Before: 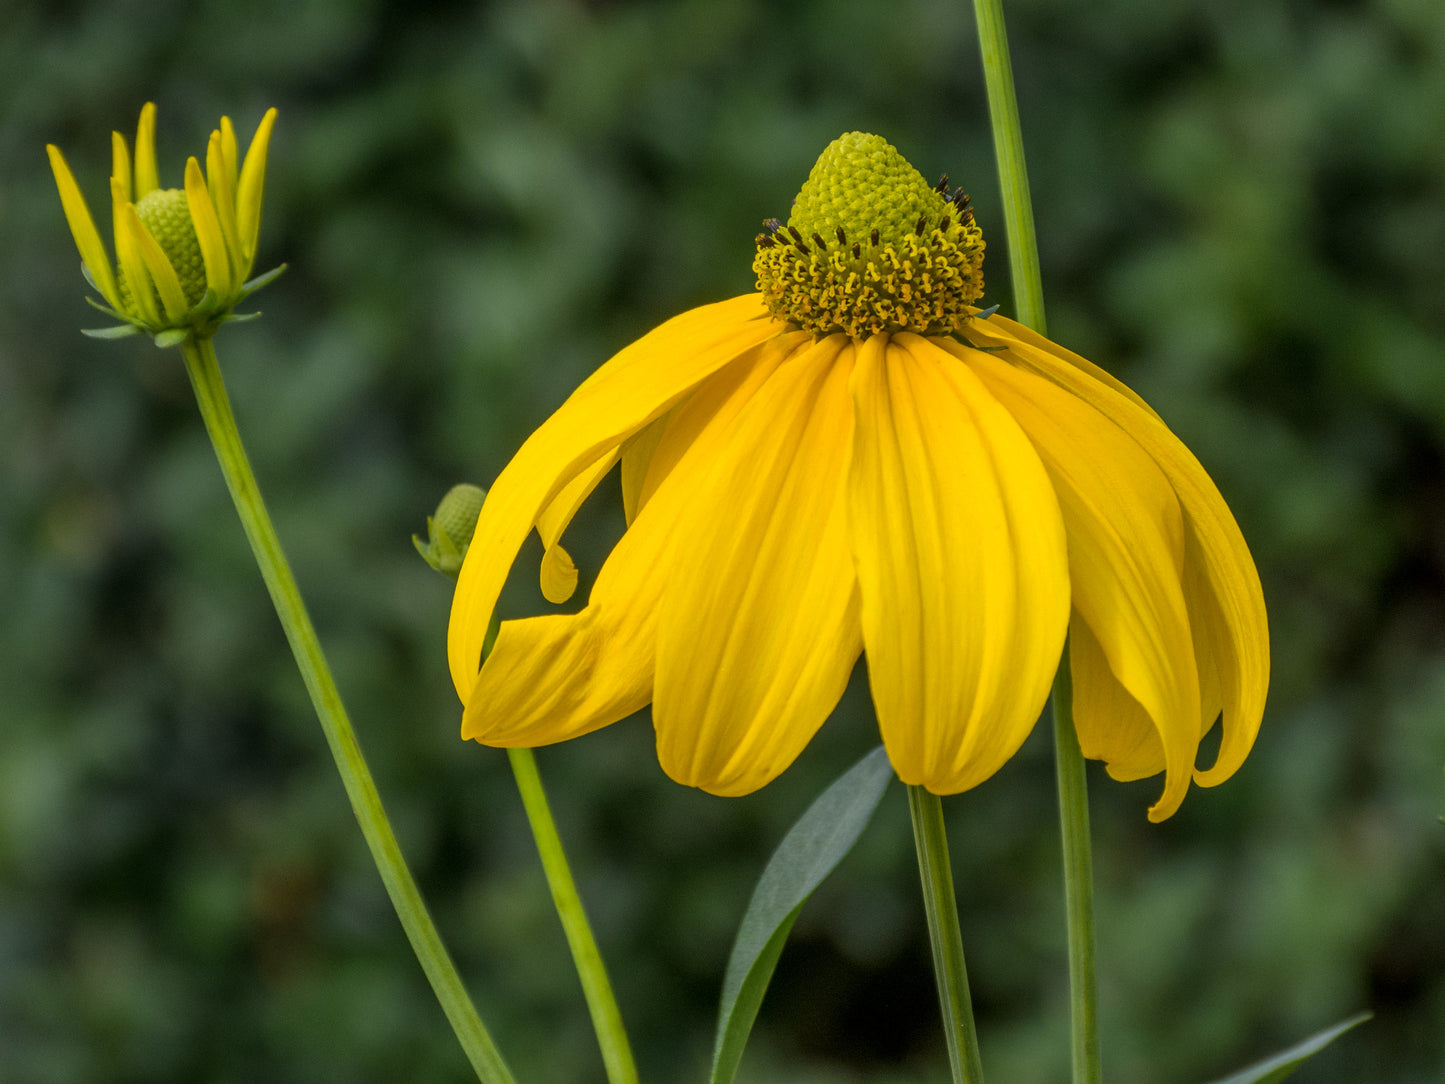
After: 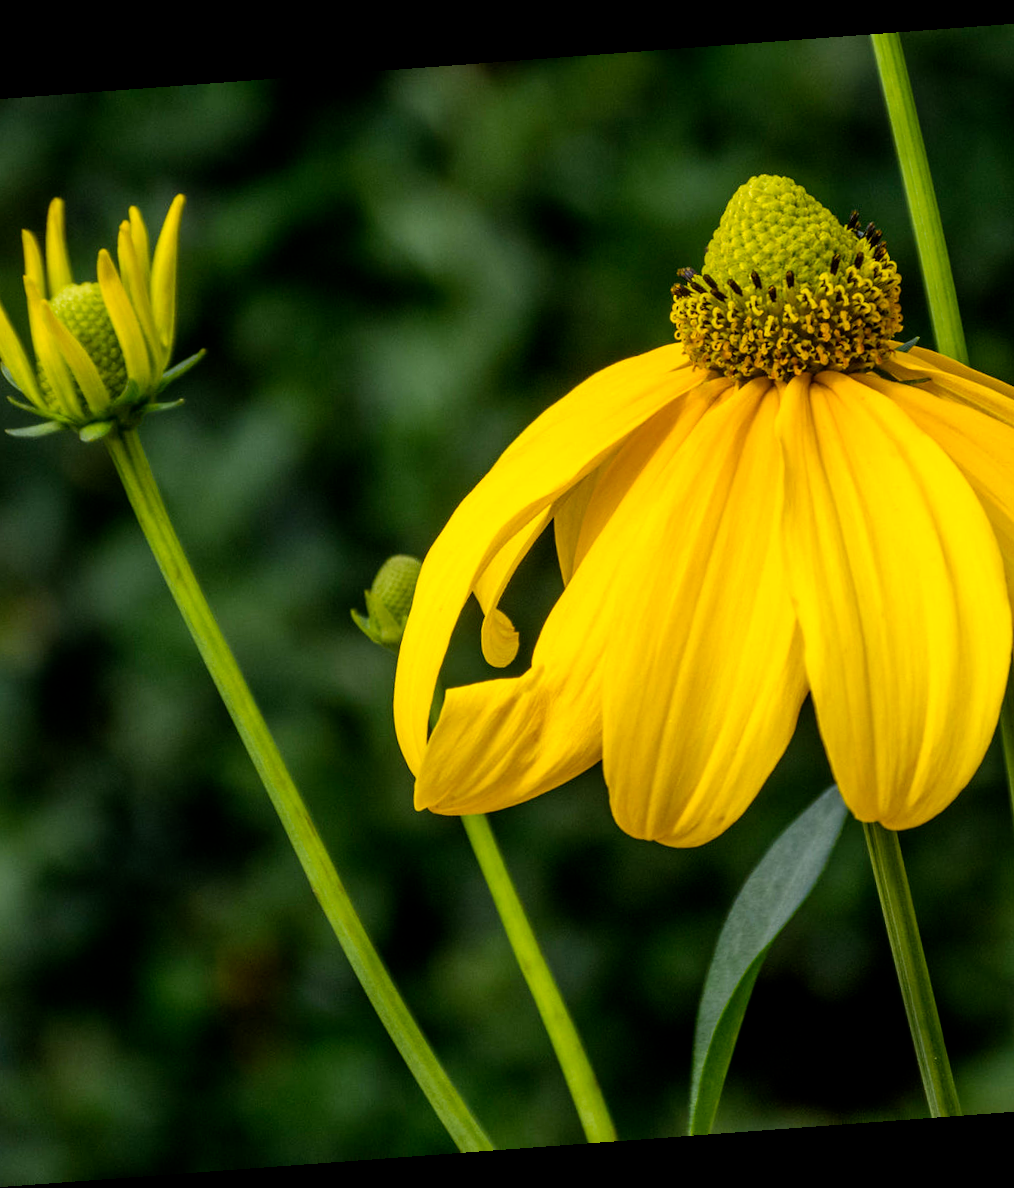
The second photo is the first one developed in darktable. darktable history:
rotate and perspective: rotation -4.25°, automatic cropping off
filmic rgb: black relative exposure -8.7 EV, white relative exposure 2.7 EV, threshold 3 EV, target black luminance 0%, hardness 6.25, latitude 76.53%, contrast 1.326, shadows ↔ highlights balance -0.349%, preserve chrominance no, color science v4 (2020), enable highlight reconstruction true
crop and rotate: left 6.617%, right 26.717%
tone equalizer: on, module defaults
